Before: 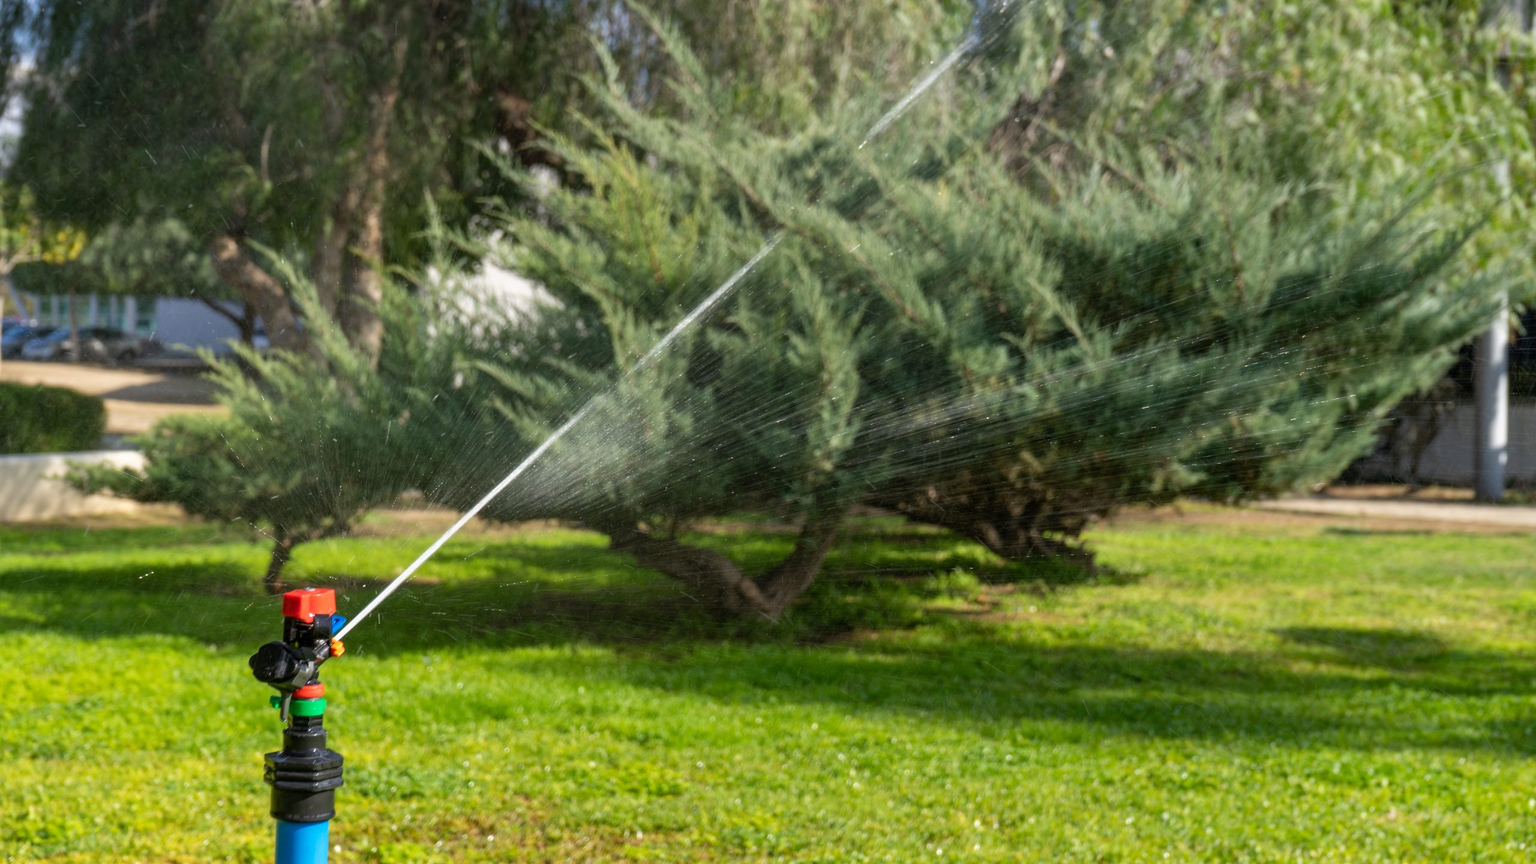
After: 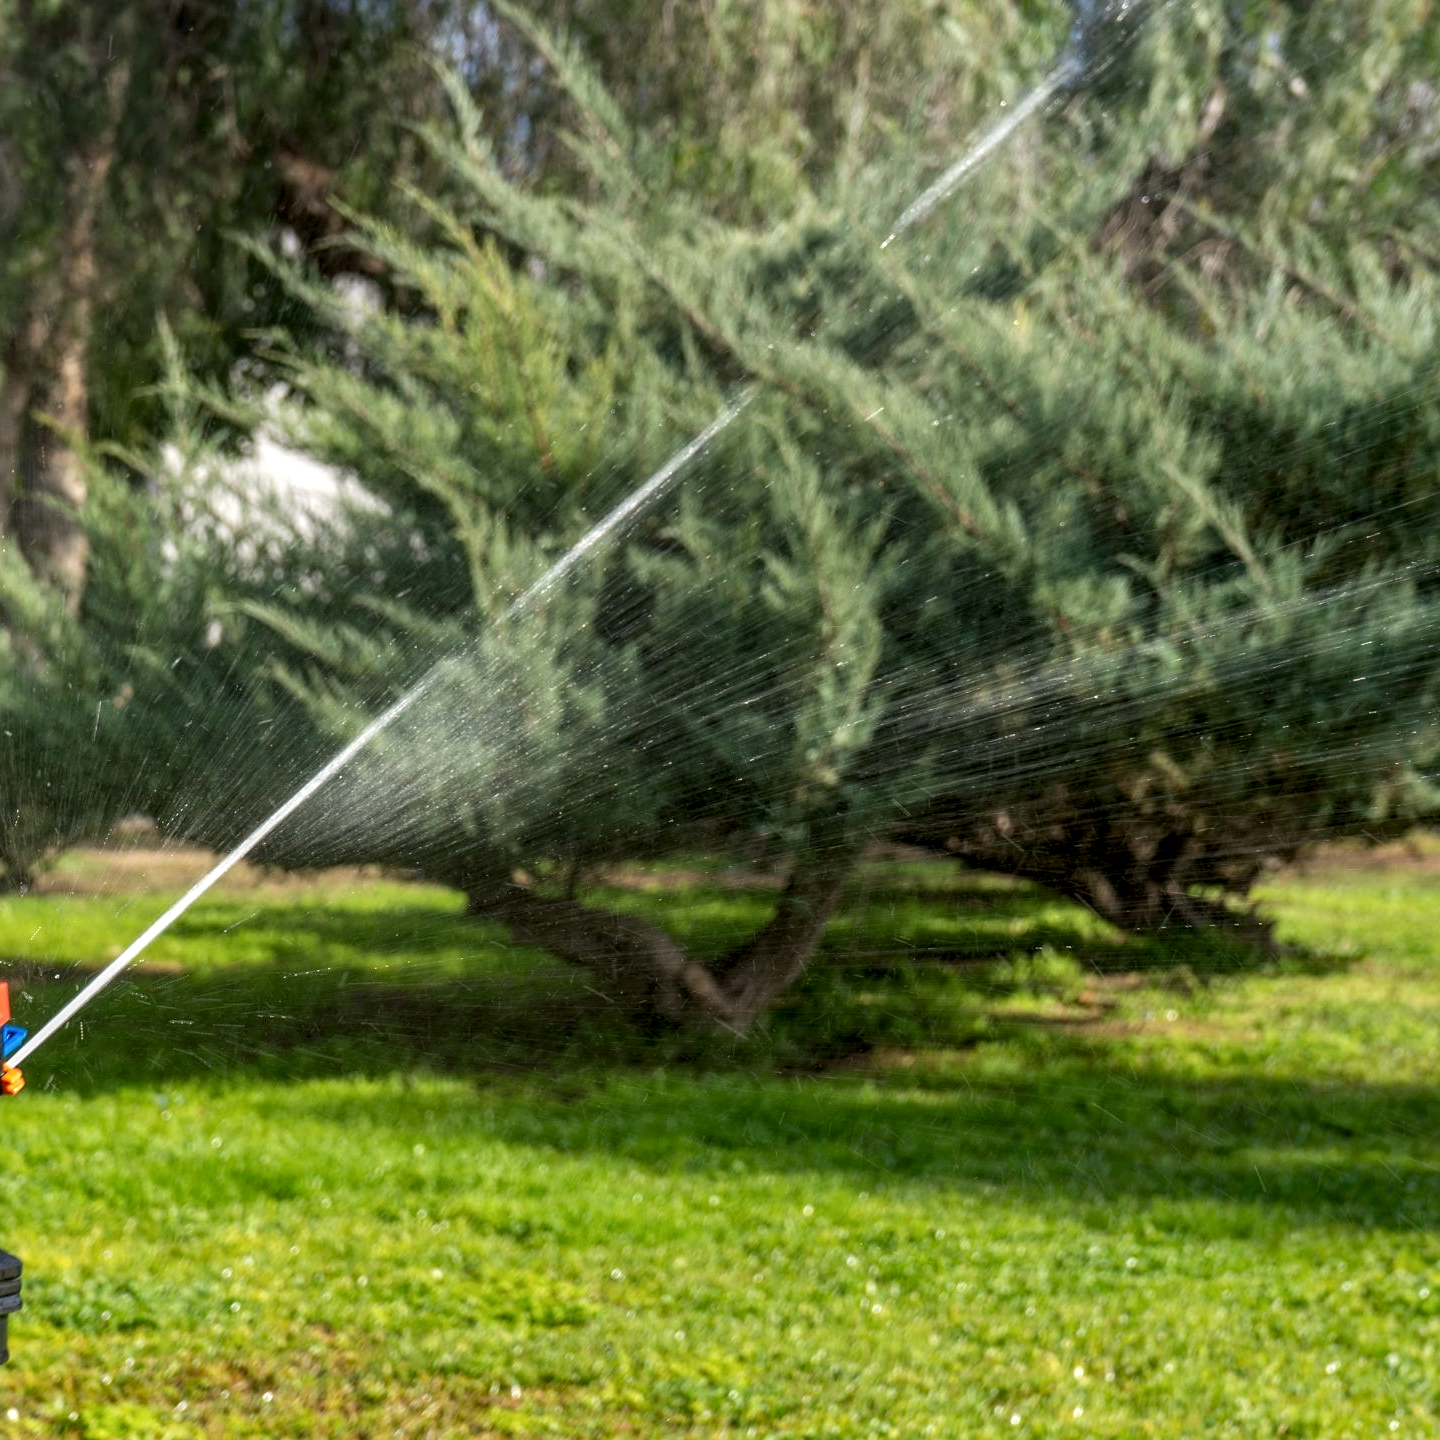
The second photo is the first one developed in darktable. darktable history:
local contrast: detail 130%
sharpen: amount 0.2
crop: left 21.496%, right 22.254%
